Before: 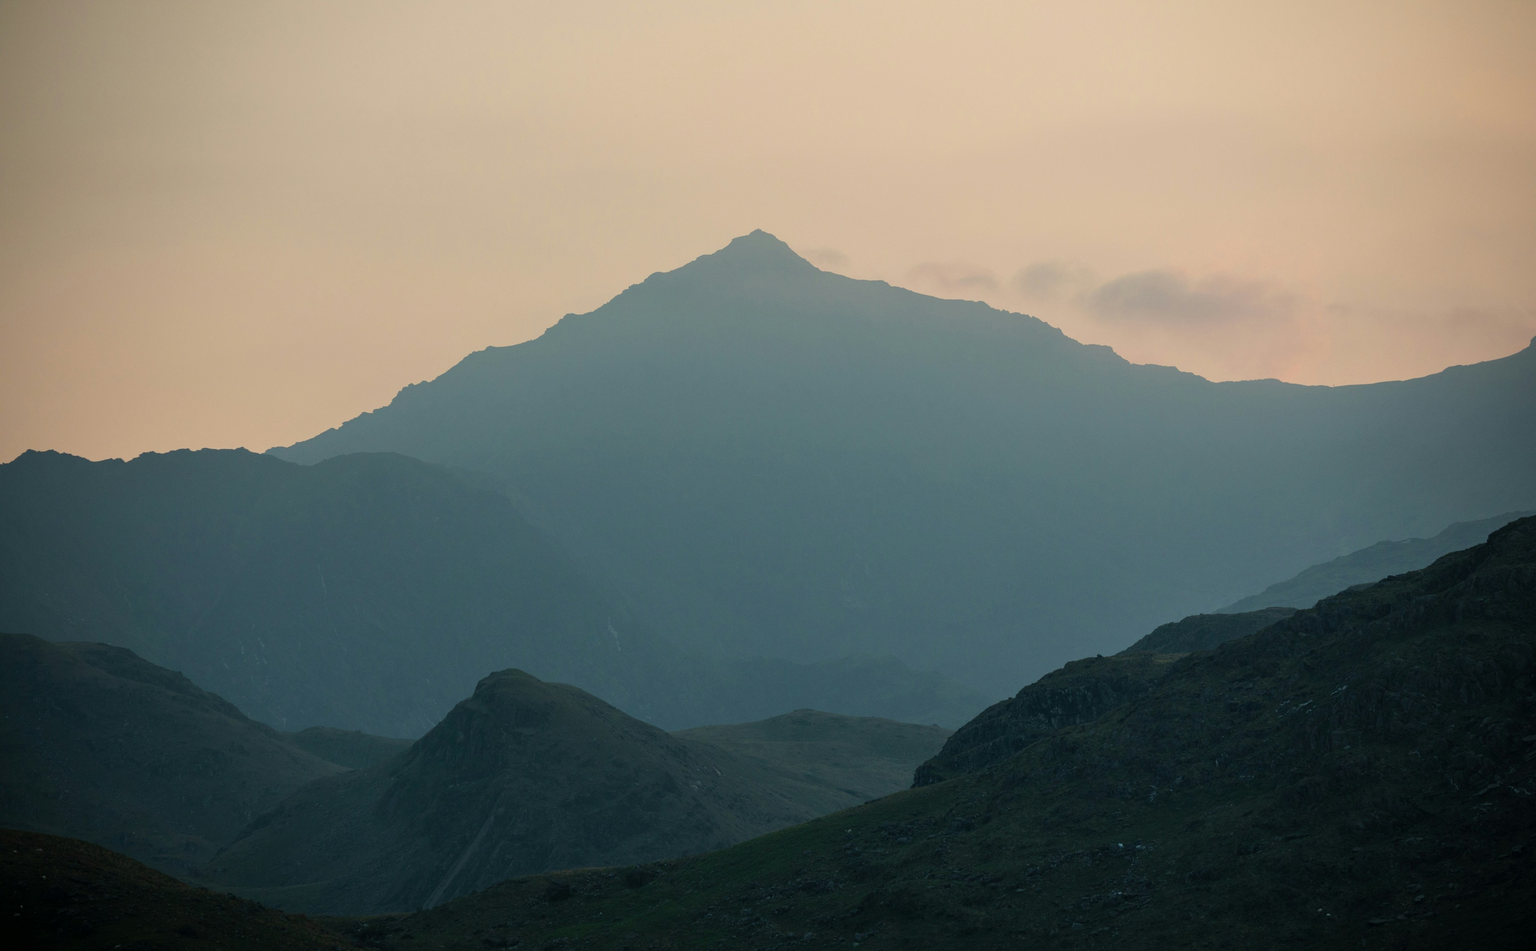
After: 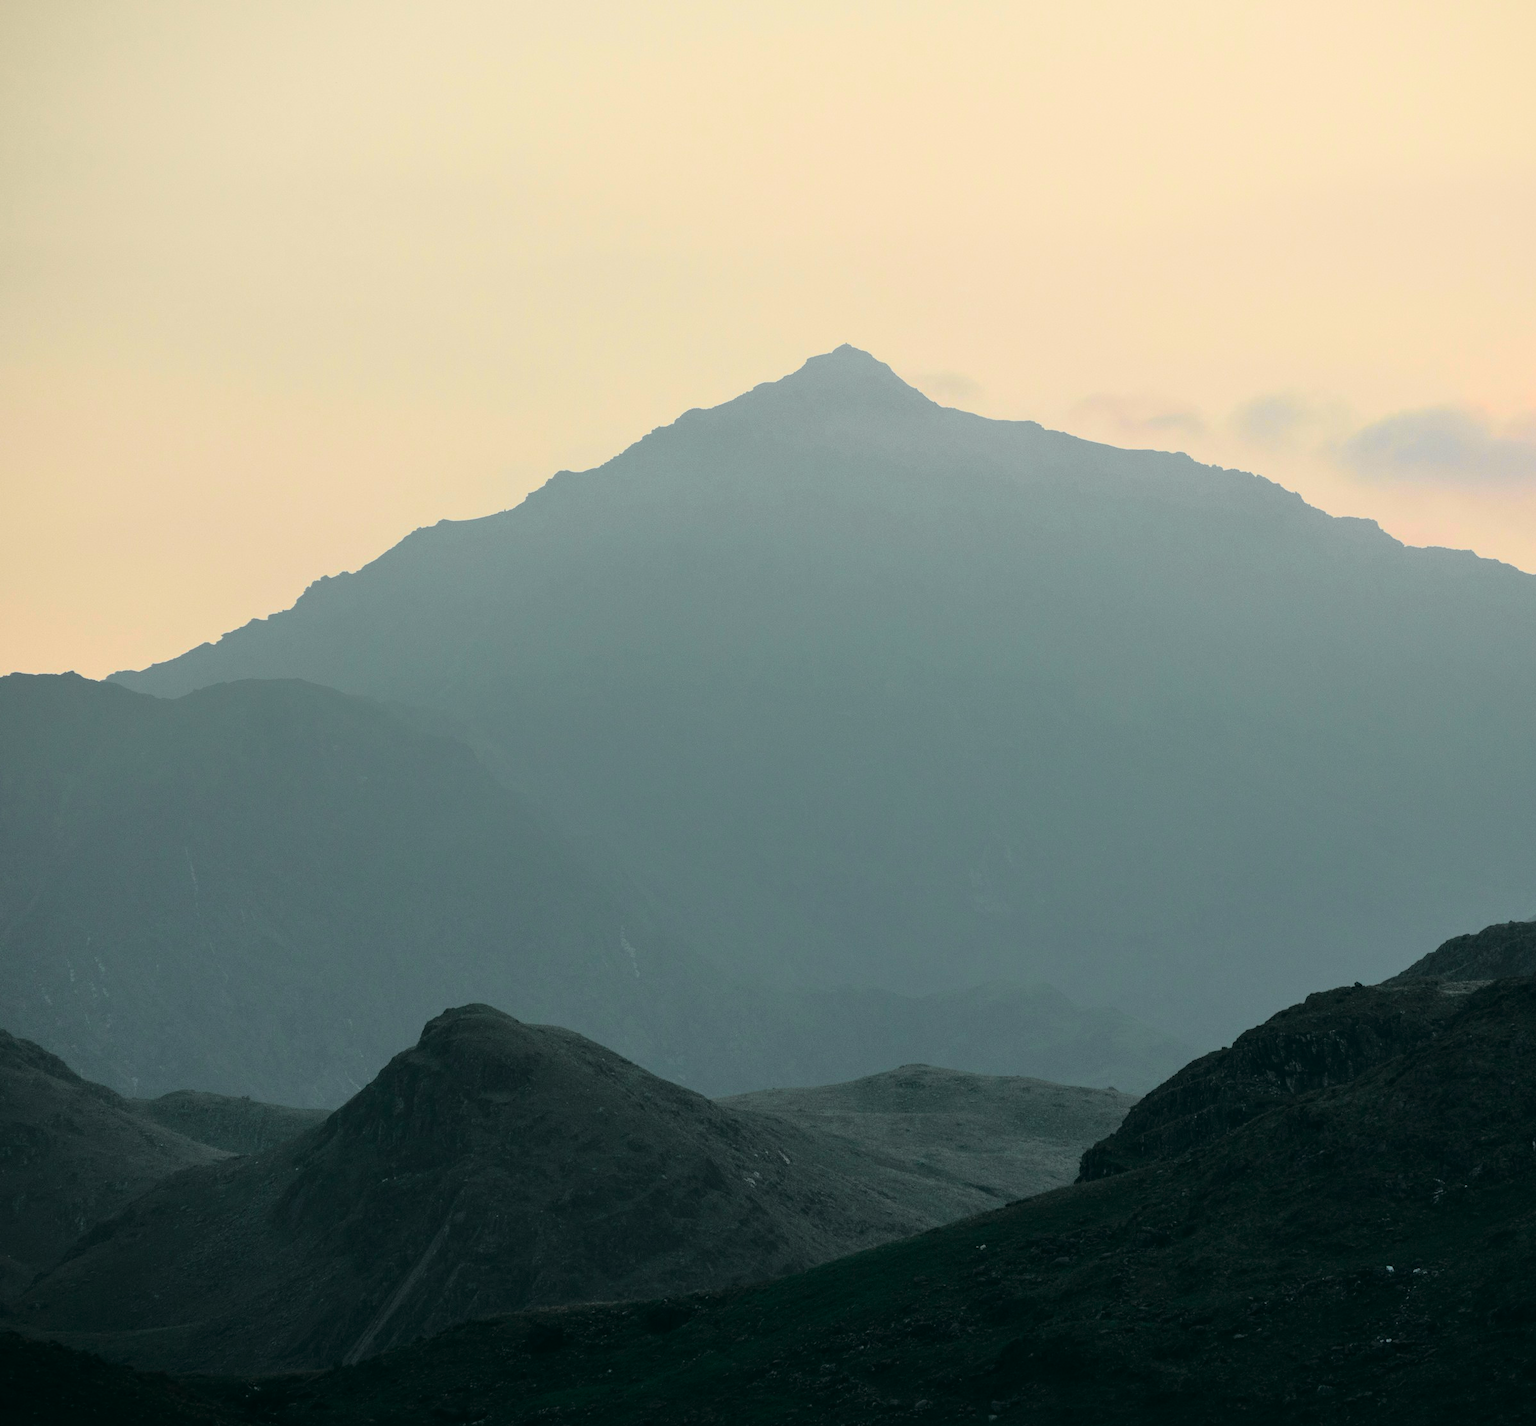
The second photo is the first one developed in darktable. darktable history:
crop and rotate: left 12.673%, right 20.66%
exposure: black level correction 0.001, compensate highlight preservation false
tone curve: curves: ch0 [(0, 0.015) (0.091, 0.055) (0.184, 0.159) (0.304, 0.382) (0.492, 0.579) (0.628, 0.755) (0.832, 0.932) (0.984, 0.963)]; ch1 [(0, 0) (0.34, 0.235) (0.46, 0.46) (0.515, 0.502) (0.553, 0.567) (0.764, 0.815) (1, 1)]; ch2 [(0, 0) (0.44, 0.458) (0.479, 0.492) (0.524, 0.507) (0.557, 0.567) (0.673, 0.699) (1, 1)], color space Lab, independent channels, preserve colors none
